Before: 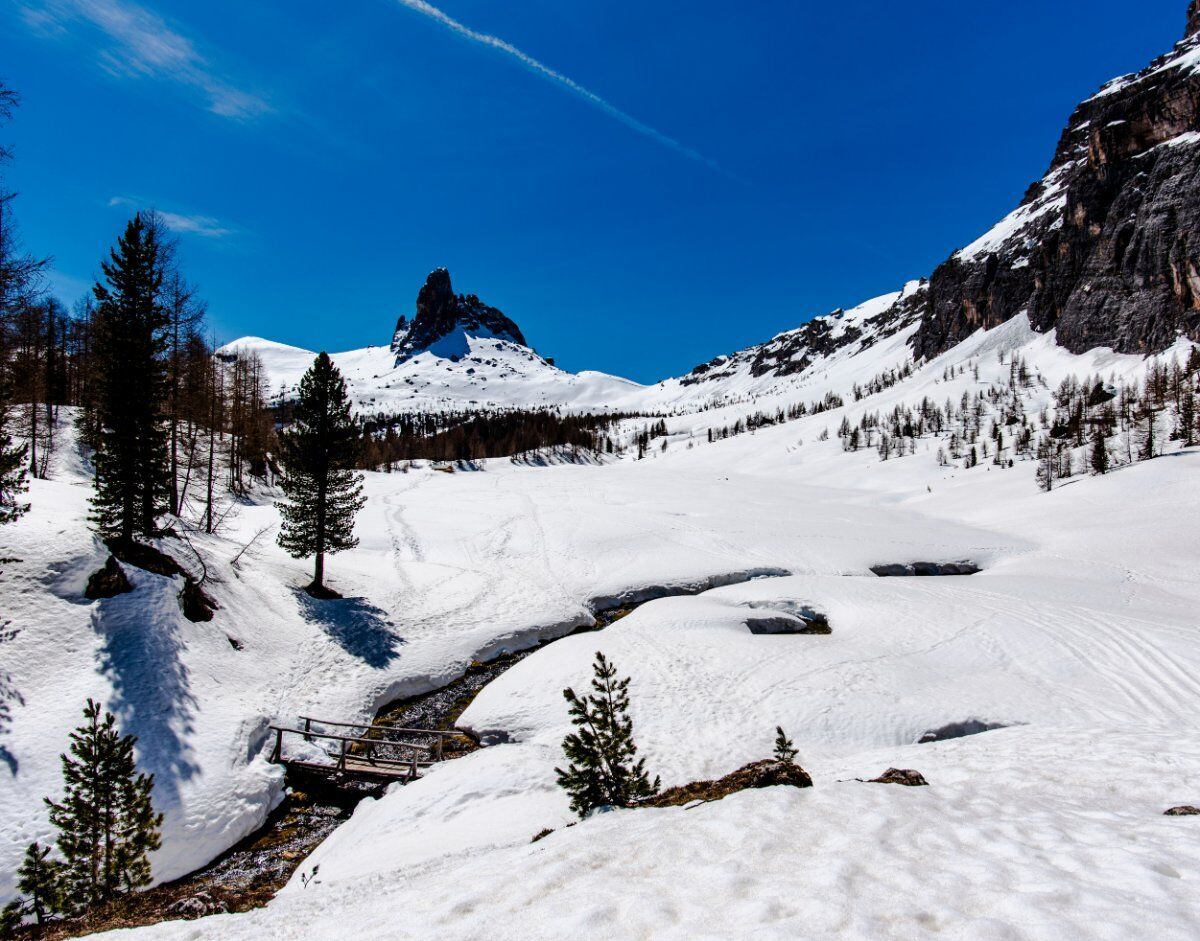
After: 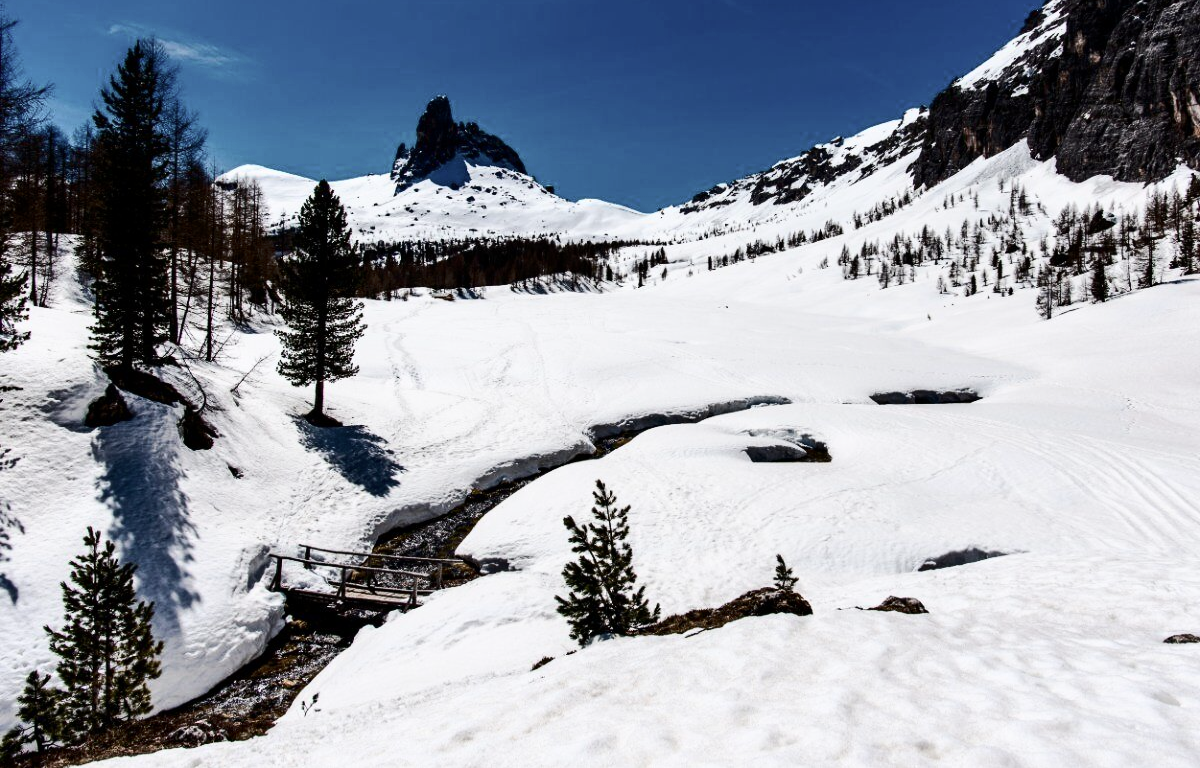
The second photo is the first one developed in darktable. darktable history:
crop and rotate: top 18.384%
contrast brightness saturation: contrast 0.25, saturation -0.311
